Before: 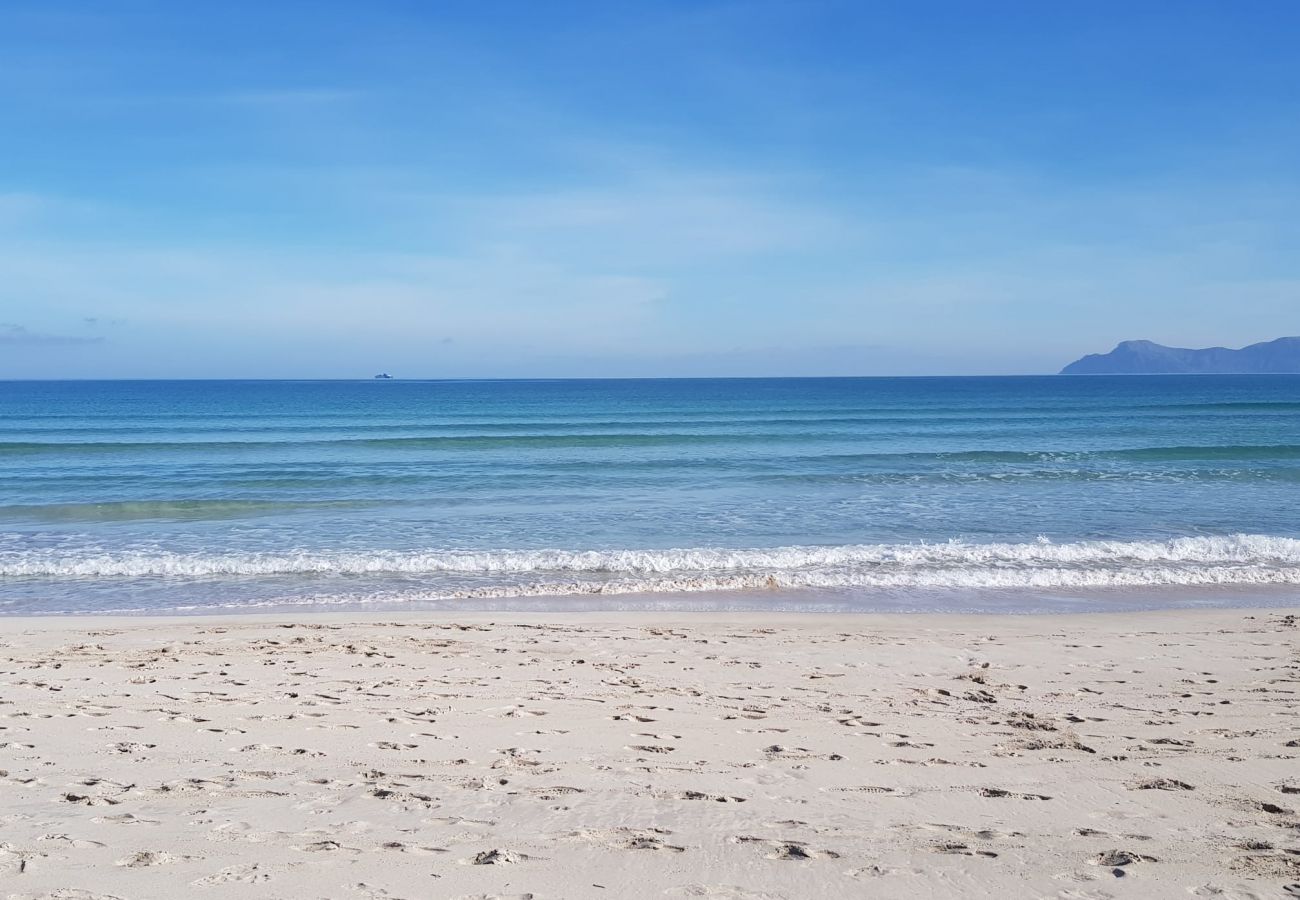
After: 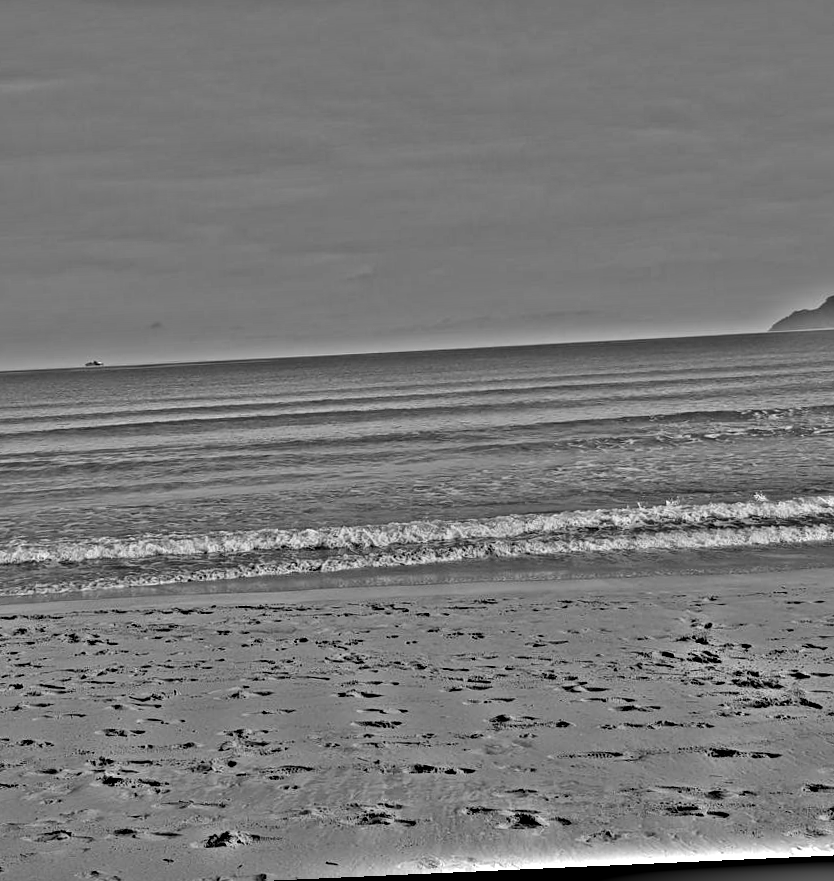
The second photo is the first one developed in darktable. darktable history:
highpass: on, module defaults
crop and rotate: left 22.918%, top 5.629%, right 14.711%, bottom 2.247%
rotate and perspective: rotation -2.56°, automatic cropping off
